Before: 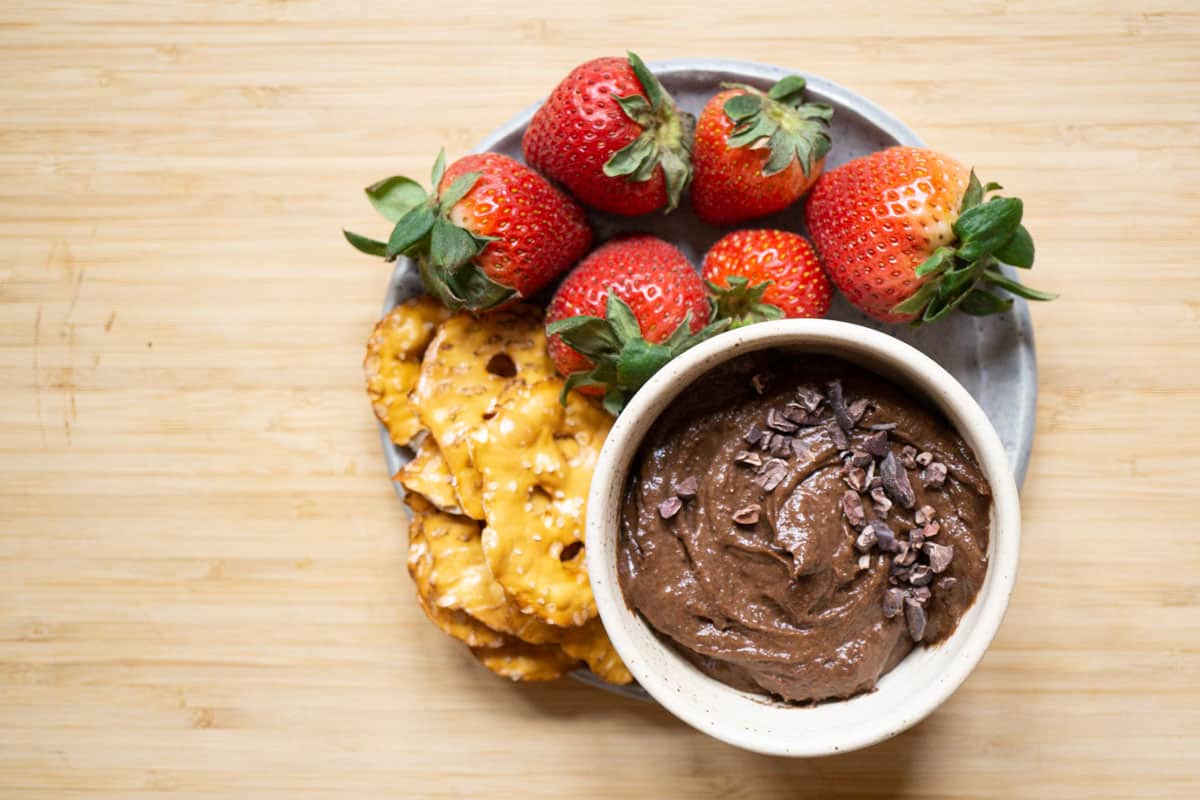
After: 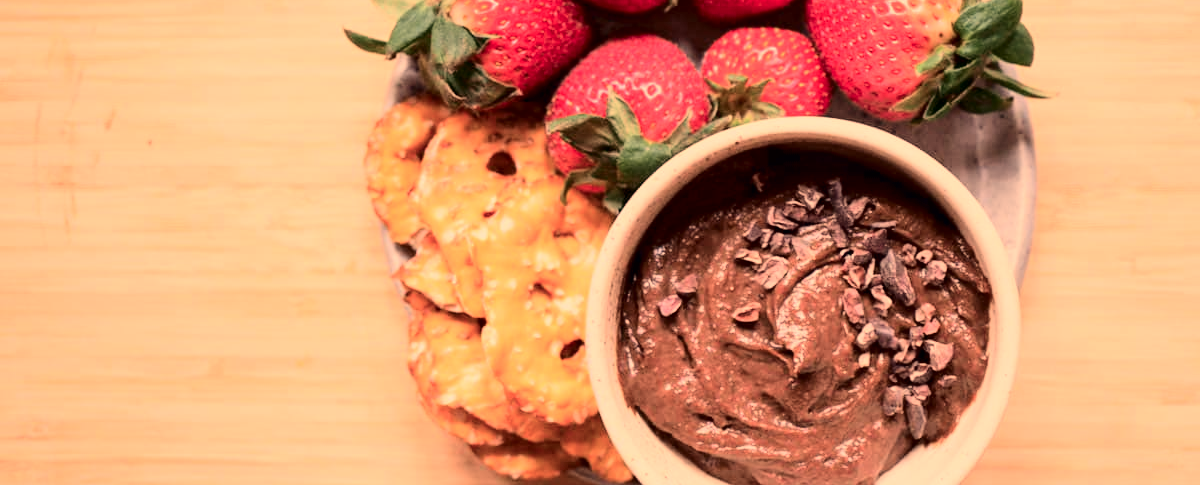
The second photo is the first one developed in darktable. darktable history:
color calibration: illuminant as shot in camera, x 0.383, y 0.38, temperature 3949.15 K, gamut compression 1.66
crop and rotate: top 25.357%, bottom 13.942%
white balance: red 1.467, blue 0.684
tone curve: curves: ch0 [(0, 0) (0.049, 0.01) (0.154, 0.081) (0.491, 0.519) (0.748, 0.765) (1, 0.919)]; ch1 [(0, 0) (0.172, 0.123) (0.317, 0.272) (0.391, 0.424) (0.499, 0.497) (0.531, 0.541) (0.615, 0.608) (0.741, 0.783) (1, 1)]; ch2 [(0, 0) (0.411, 0.424) (0.483, 0.478) (0.546, 0.532) (0.652, 0.633) (1, 1)], color space Lab, independent channels, preserve colors none
